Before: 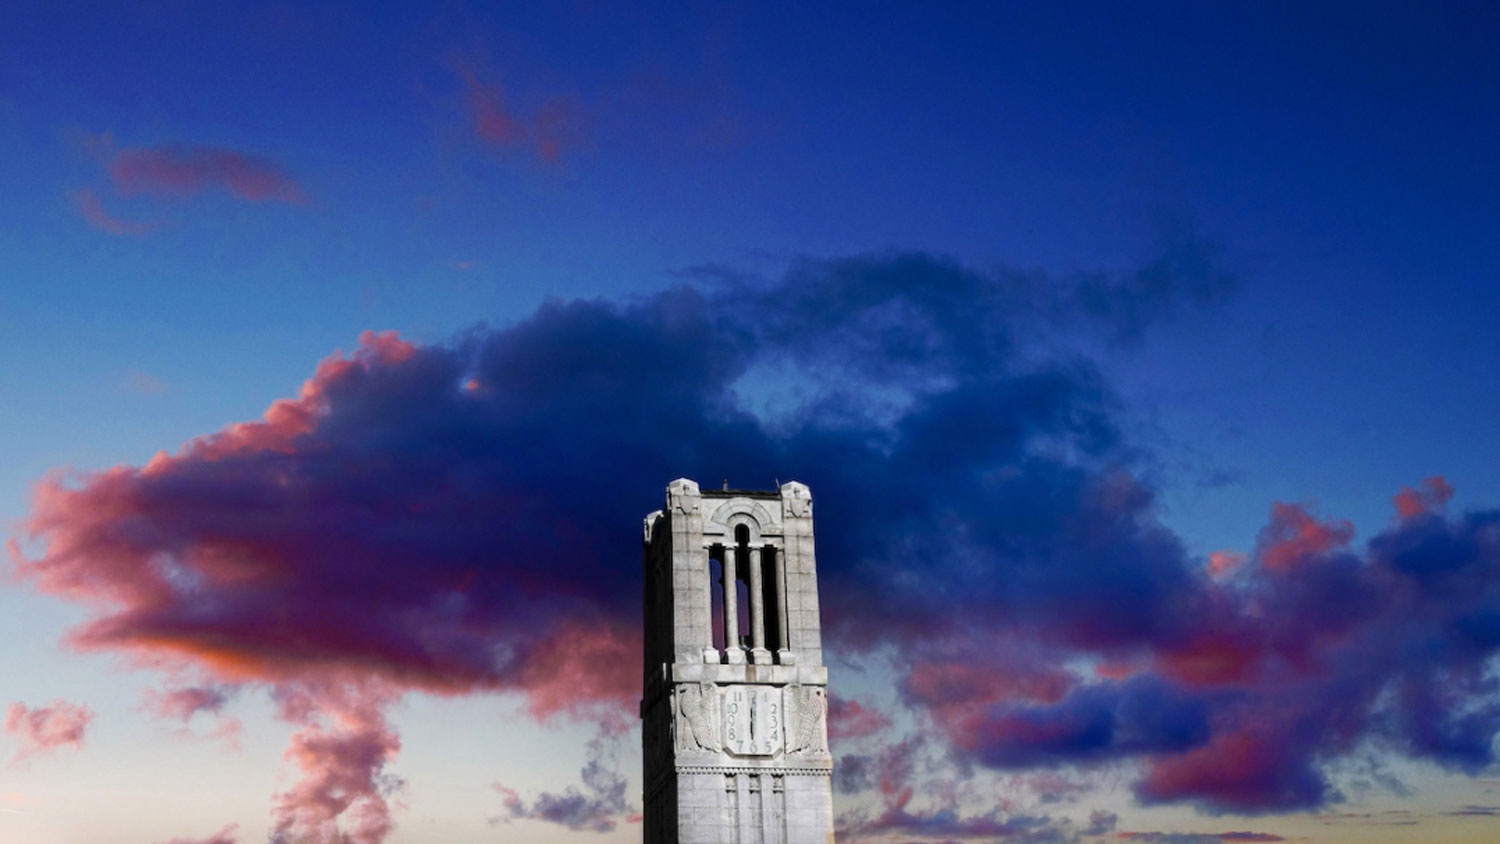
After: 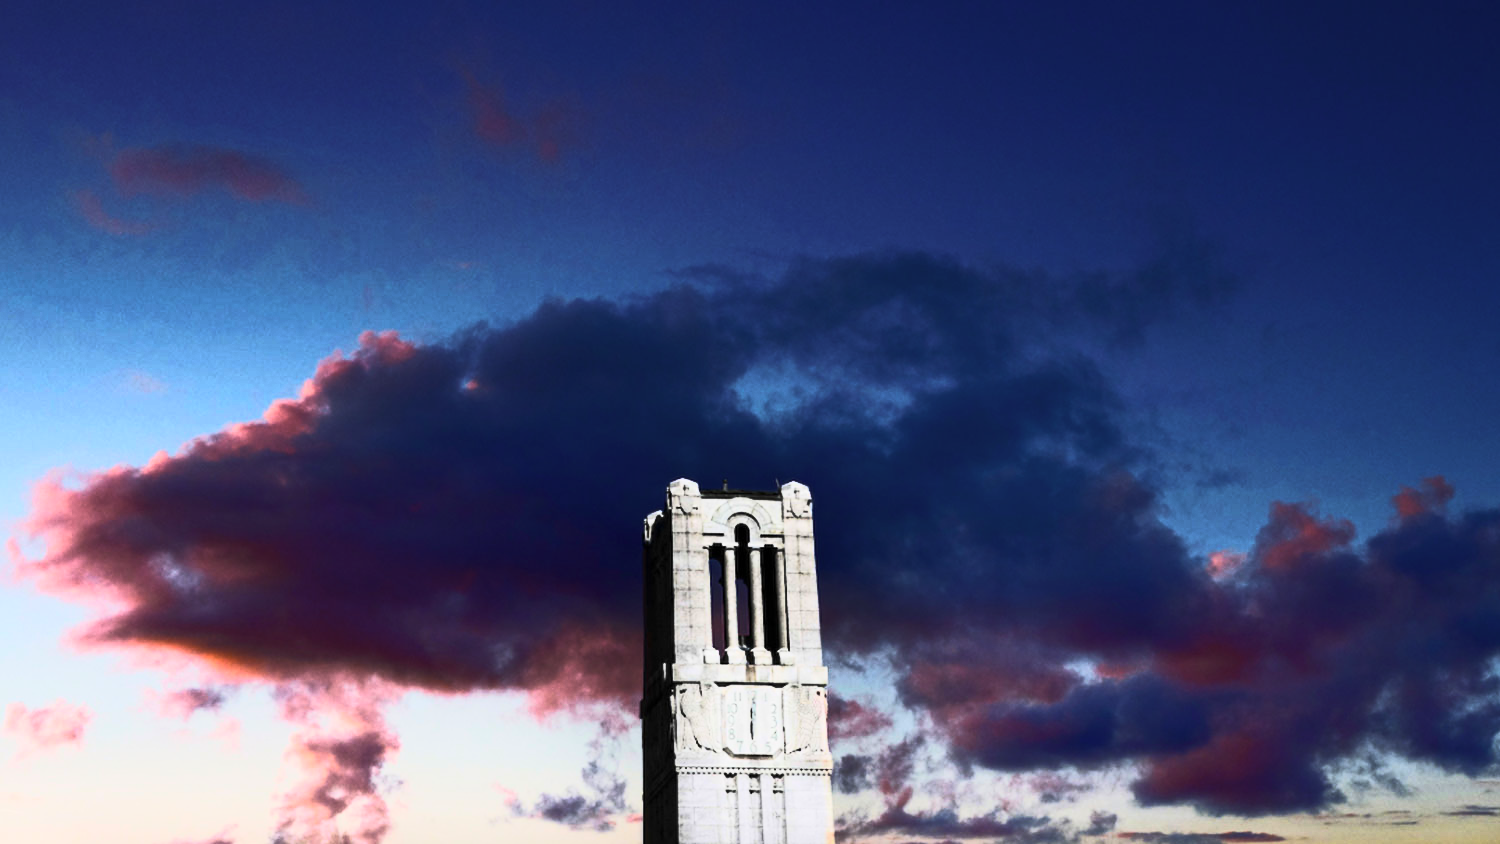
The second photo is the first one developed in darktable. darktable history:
tone curve: curves: ch0 [(0, 0) (0.427, 0.375) (0.616, 0.801) (1, 1)], color space Lab, linked channels, preserve colors none
